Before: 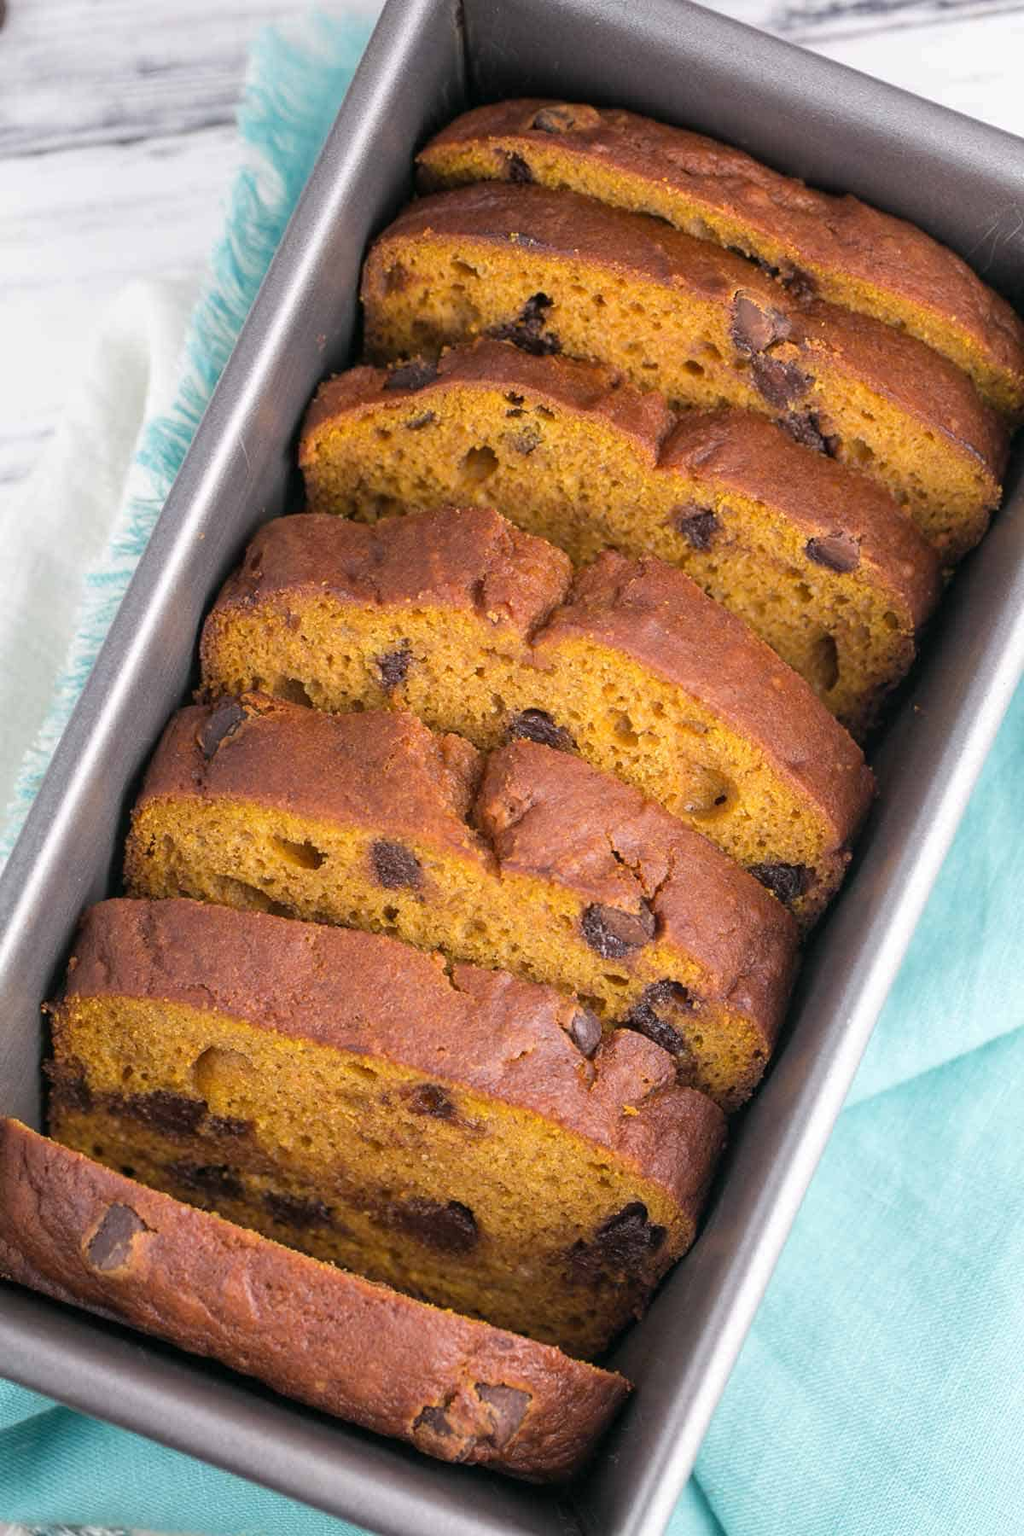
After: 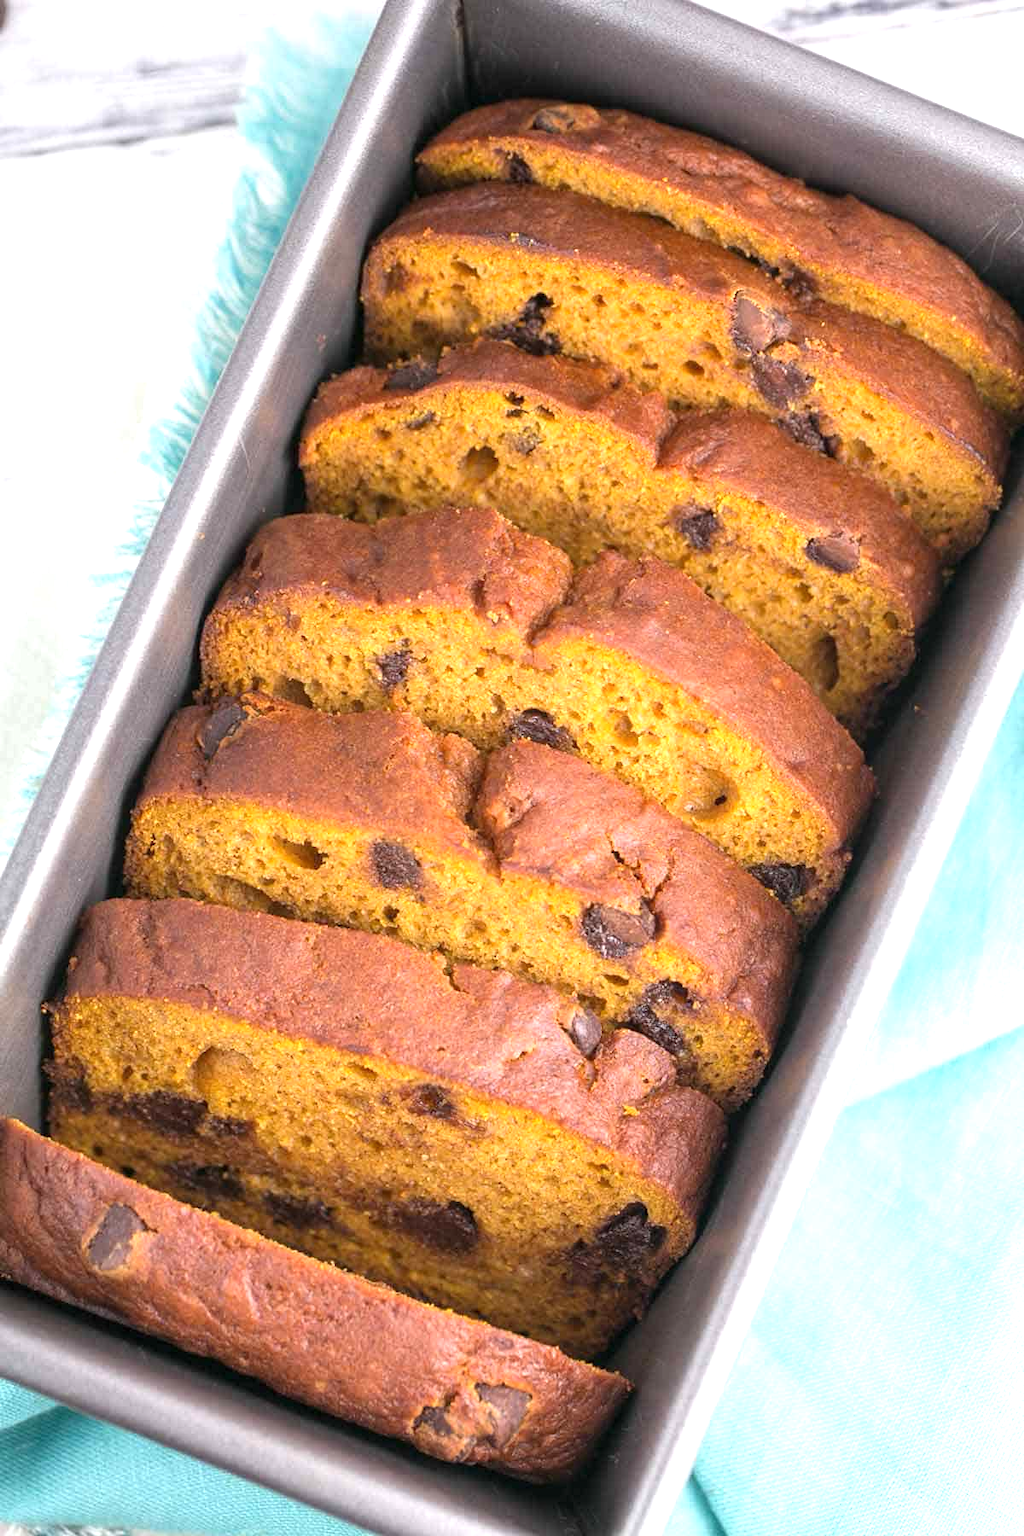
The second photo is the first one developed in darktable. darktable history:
exposure: black level correction 0, exposure 0.698 EV, compensate exposure bias true, compensate highlight preservation false
